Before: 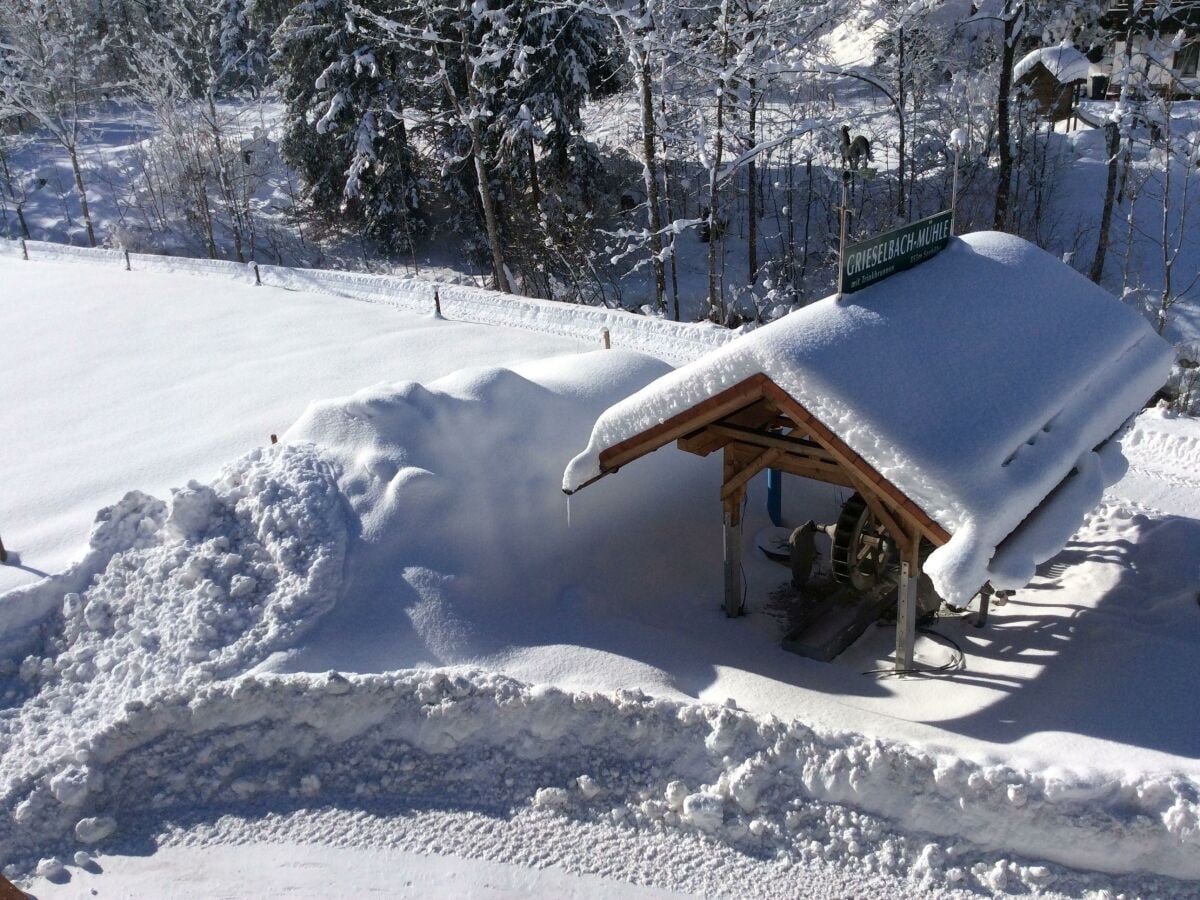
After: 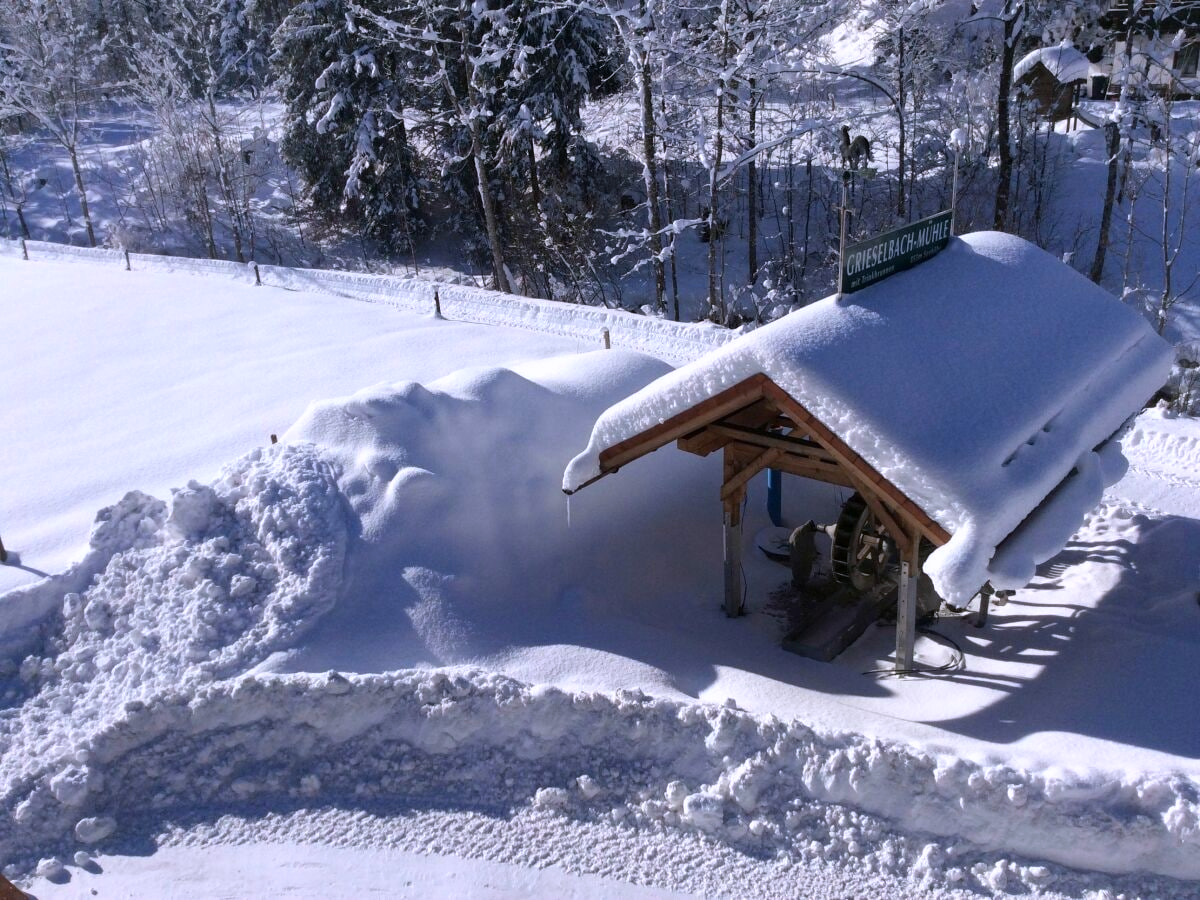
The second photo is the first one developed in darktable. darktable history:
color calibration: illuminant as shot in camera, x 0.363, y 0.385, temperature 4543.53 K
